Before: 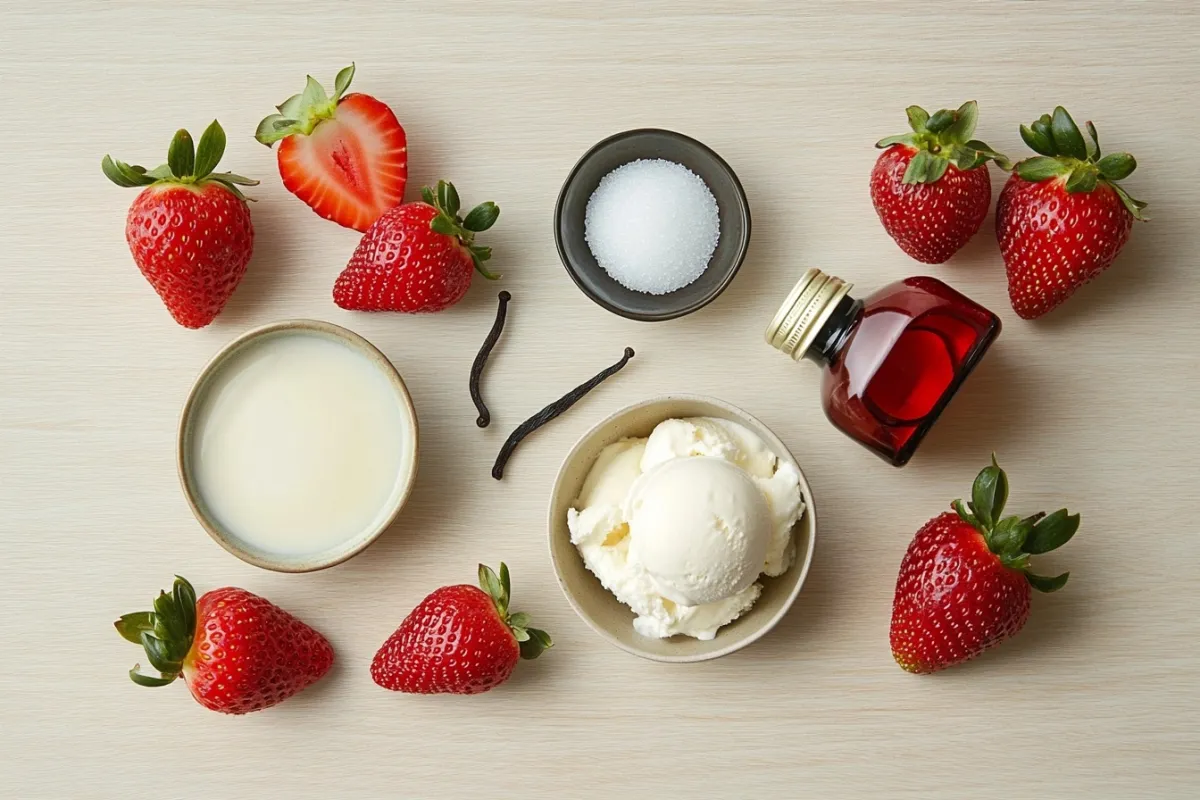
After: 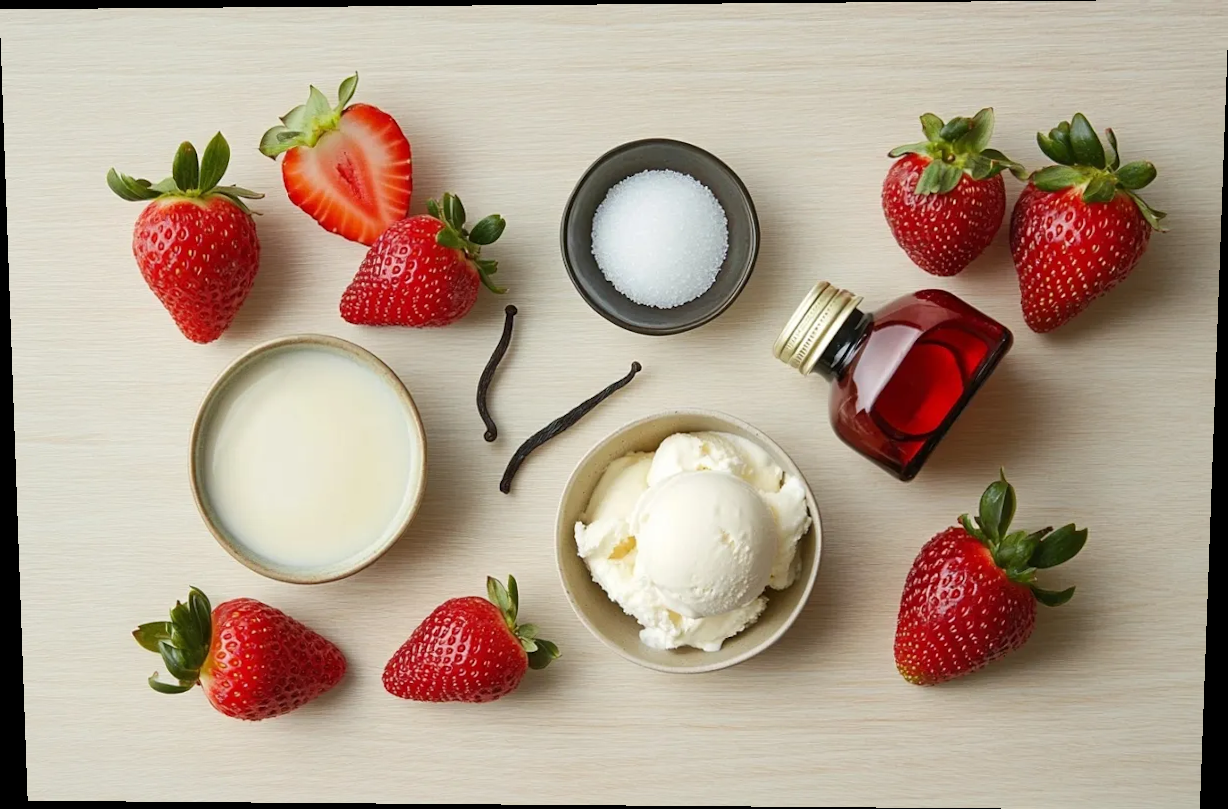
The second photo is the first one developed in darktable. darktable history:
rotate and perspective: lens shift (vertical) 0.048, lens shift (horizontal) -0.024, automatic cropping off
base curve: preserve colors none
